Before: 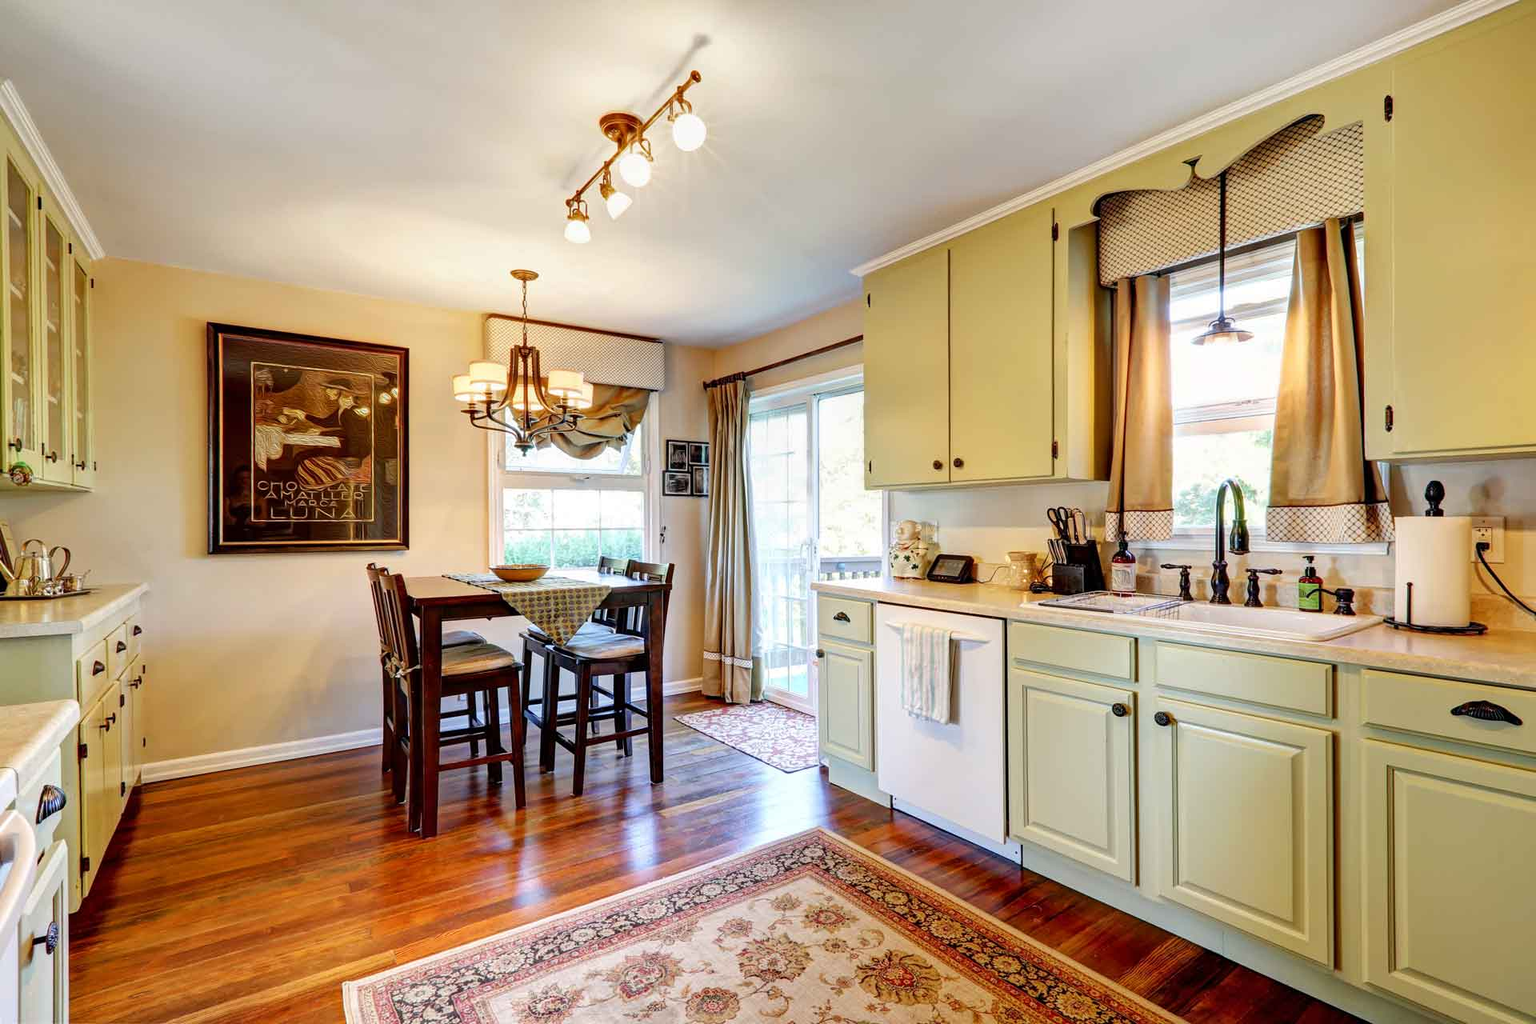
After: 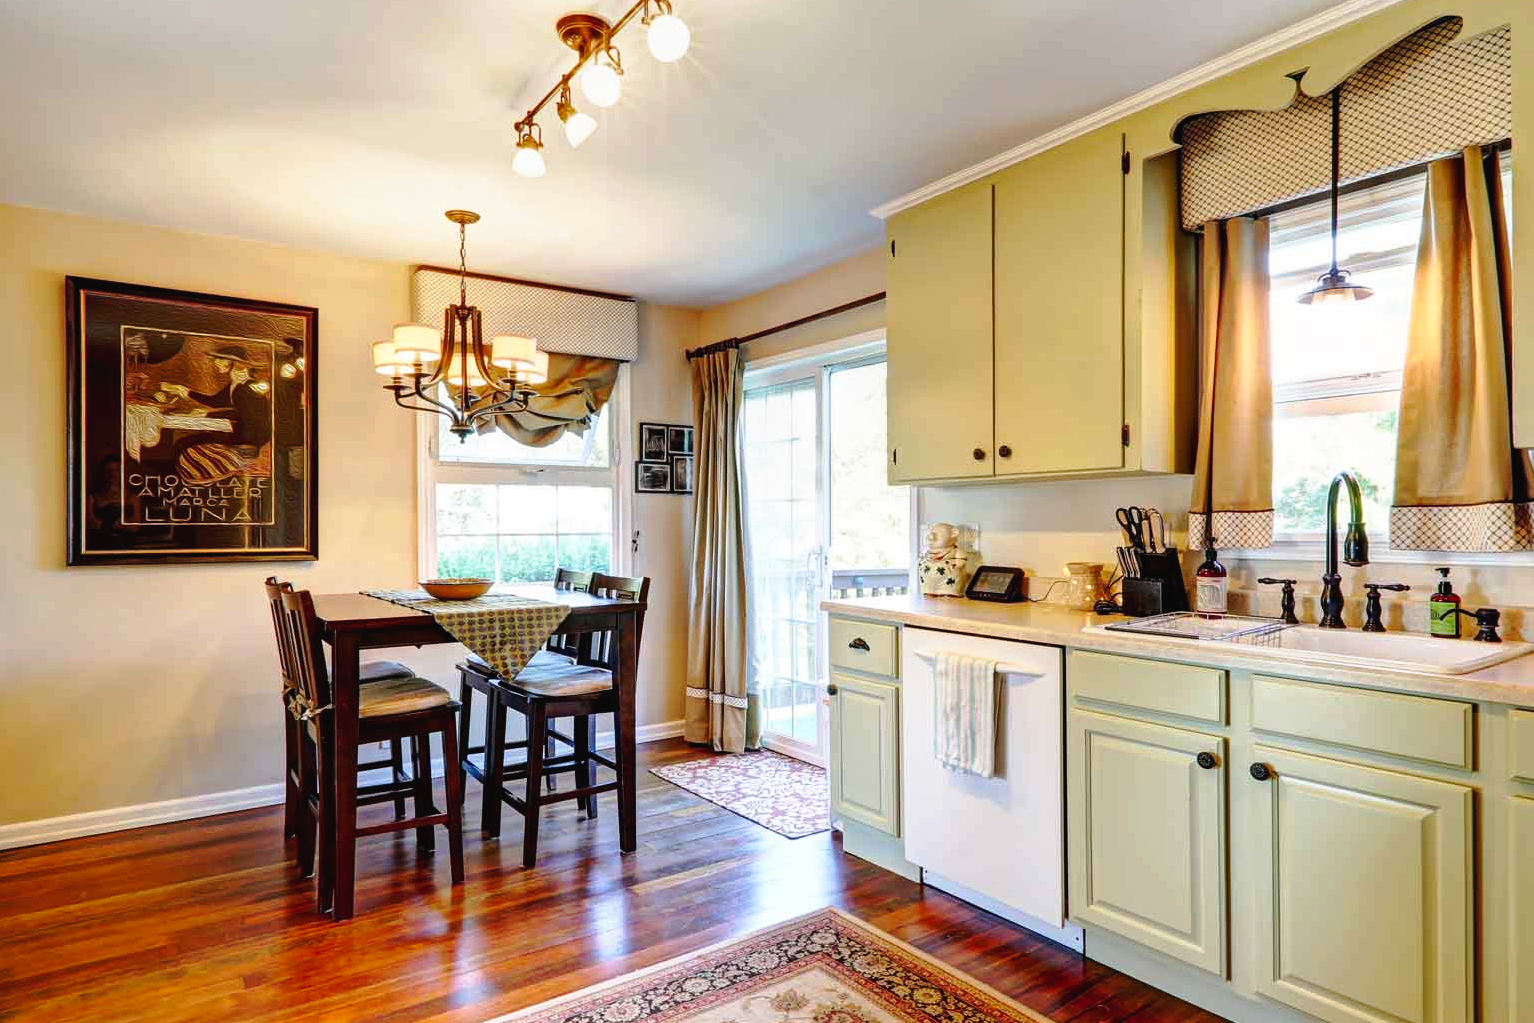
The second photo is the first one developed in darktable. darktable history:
crop and rotate: left 10.069%, top 9.951%, right 10.012%, bottom 10.085%
tone curve: curves: ch0 [(0, 0.021) (0.059, 0.053) (0.212, 0.18) (0.337, 0.304) (0.495, 0.505) (0.725, 0.731) (0.89, 0.919) (1, 1)]; ch1 [(0, 0) (0.094, 0.081) (0.285, 0.299) (0.403, 0.436) (0.479, 0.475) (0.54, 0.55) (0.615, 0.637) (0.683, 0.688) (1, 1)]; ch2 [(0, 0) (0.257, 0.217) (0.434, 0.434) (0.498, 0.507) (0.527, 0.542) (0.597, 0.587) (0.658, 0.595) (1, 1)], preserve colors none
